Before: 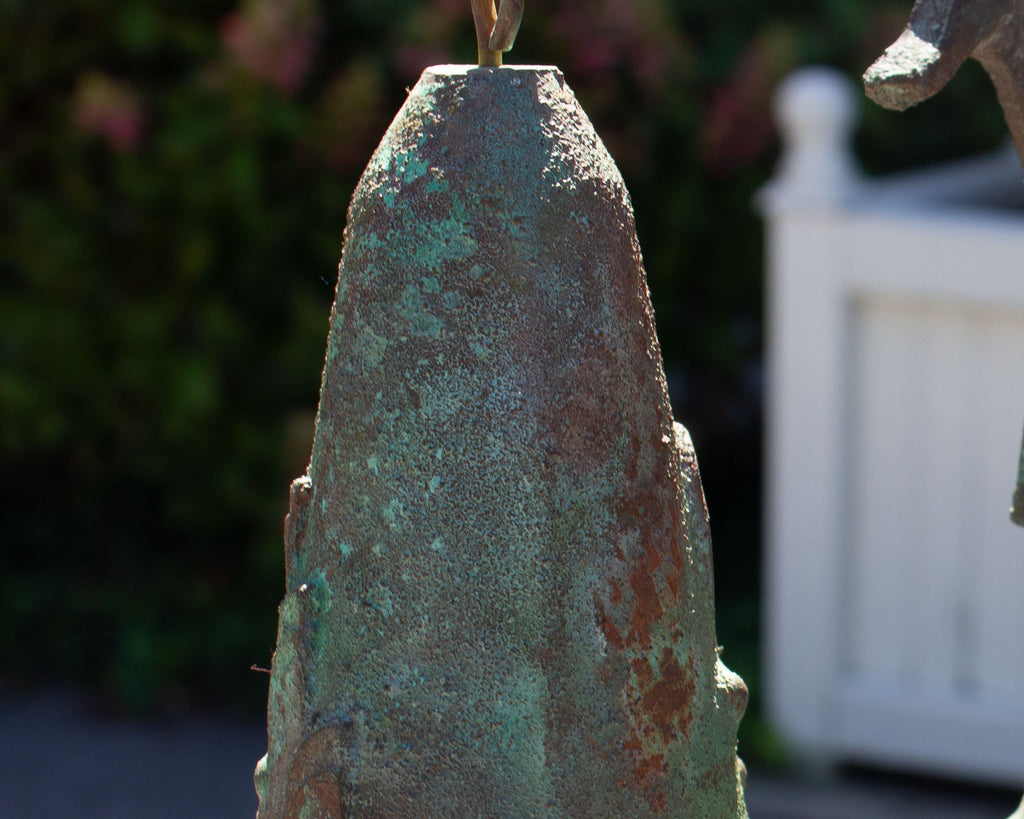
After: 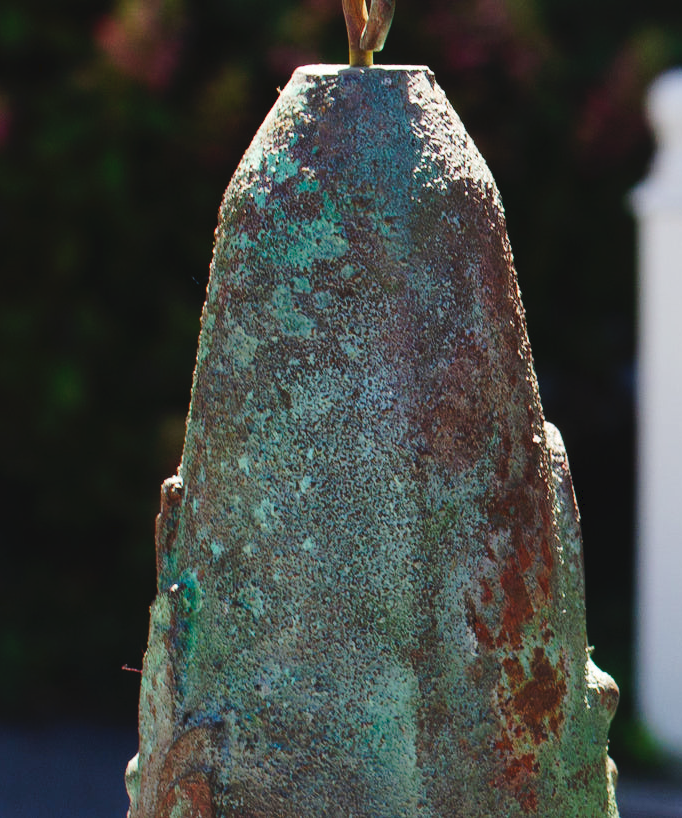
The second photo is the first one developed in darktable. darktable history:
crop and rotate: left 12.673%, right 20.66%
tone curve: curves: ch0 [(0, 0) (0.003, 0.049) (0.011, 0.052) (0.025, 0.057) (0.044, 0.069) (0.069, 0.076) (0.1, 0.09) (0.136, 0.111) (0.177, 0.15) (0.224, 0.197) (0.277, 0.267) (0.335, 0.366) (0.399, 0.477) (0.468, 0.561) (0.543, 0.651) (0.623, 0.733) (0.709, 0.804) (0.801, 0.869) (0.898, 0.924) (1, 1)], preserve colors none
